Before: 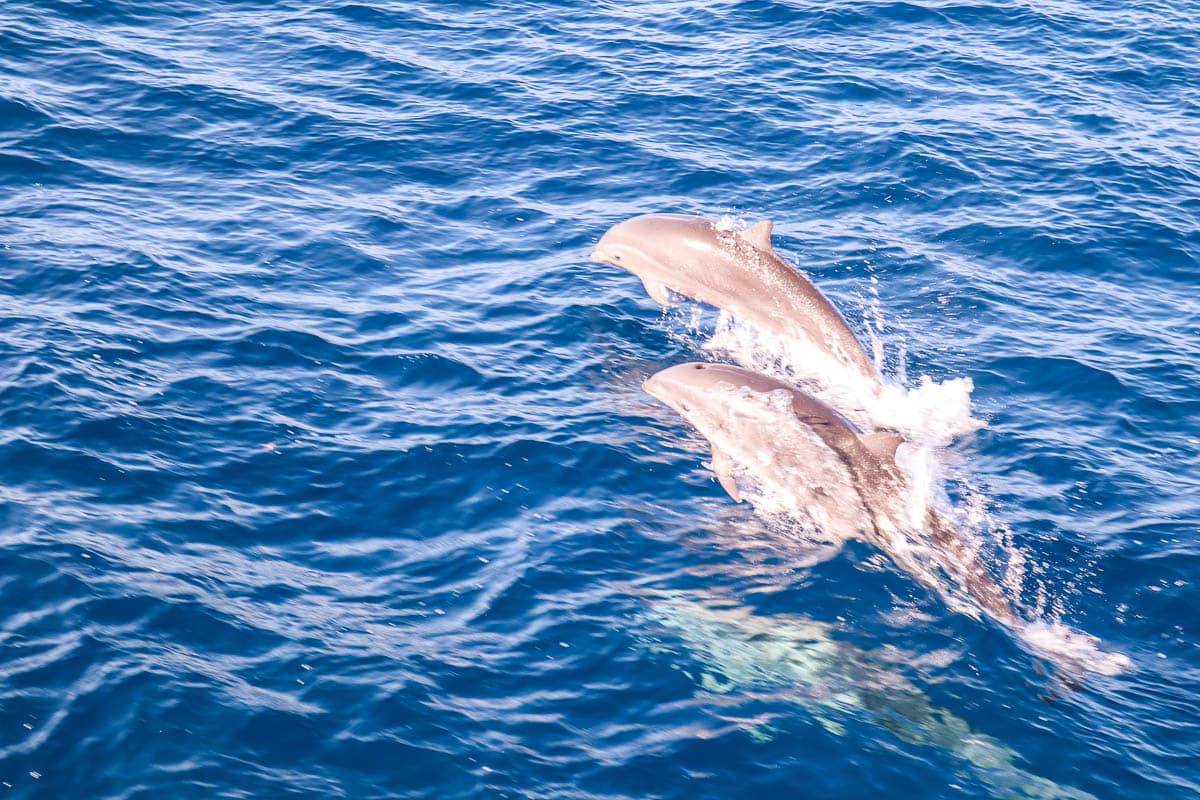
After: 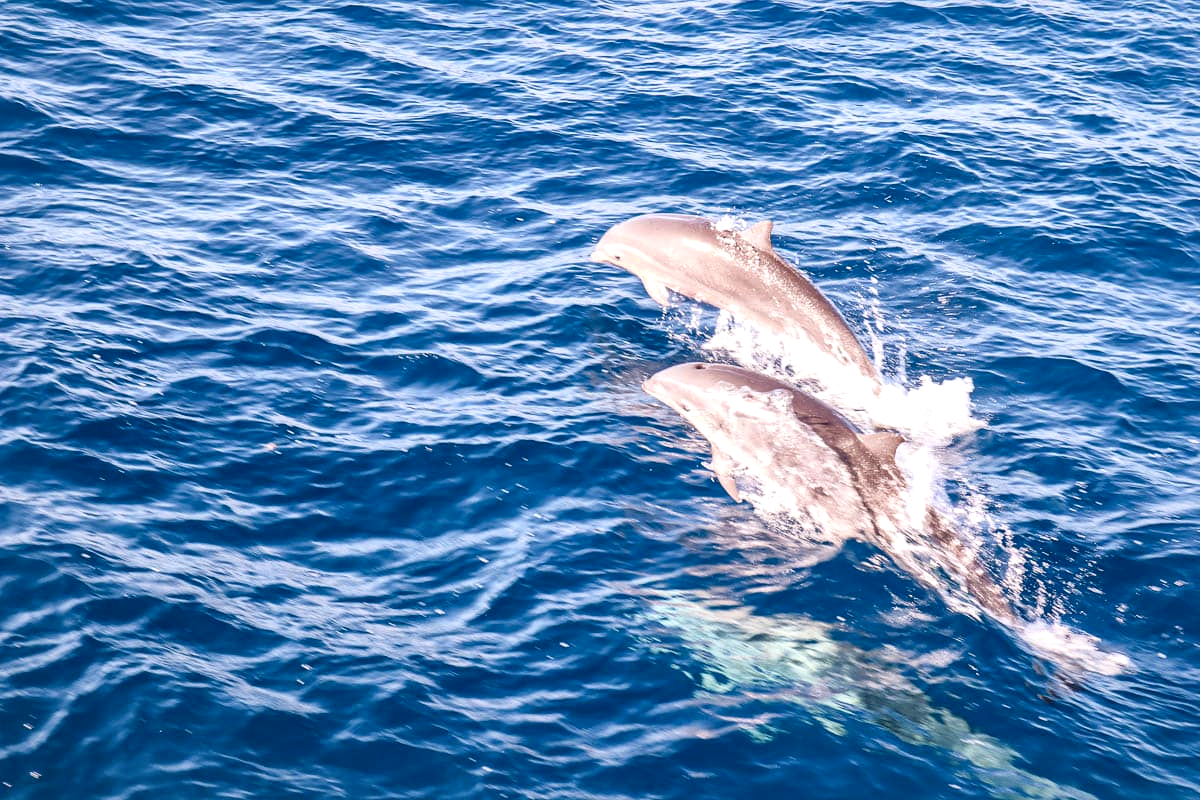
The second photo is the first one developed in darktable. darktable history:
local contrast: mode bilateral grid, contrast 25, coarseness 61, detail 151%, midtone range 0.2
exposure: compensate exposure bias true, compensate highlight preservation false
